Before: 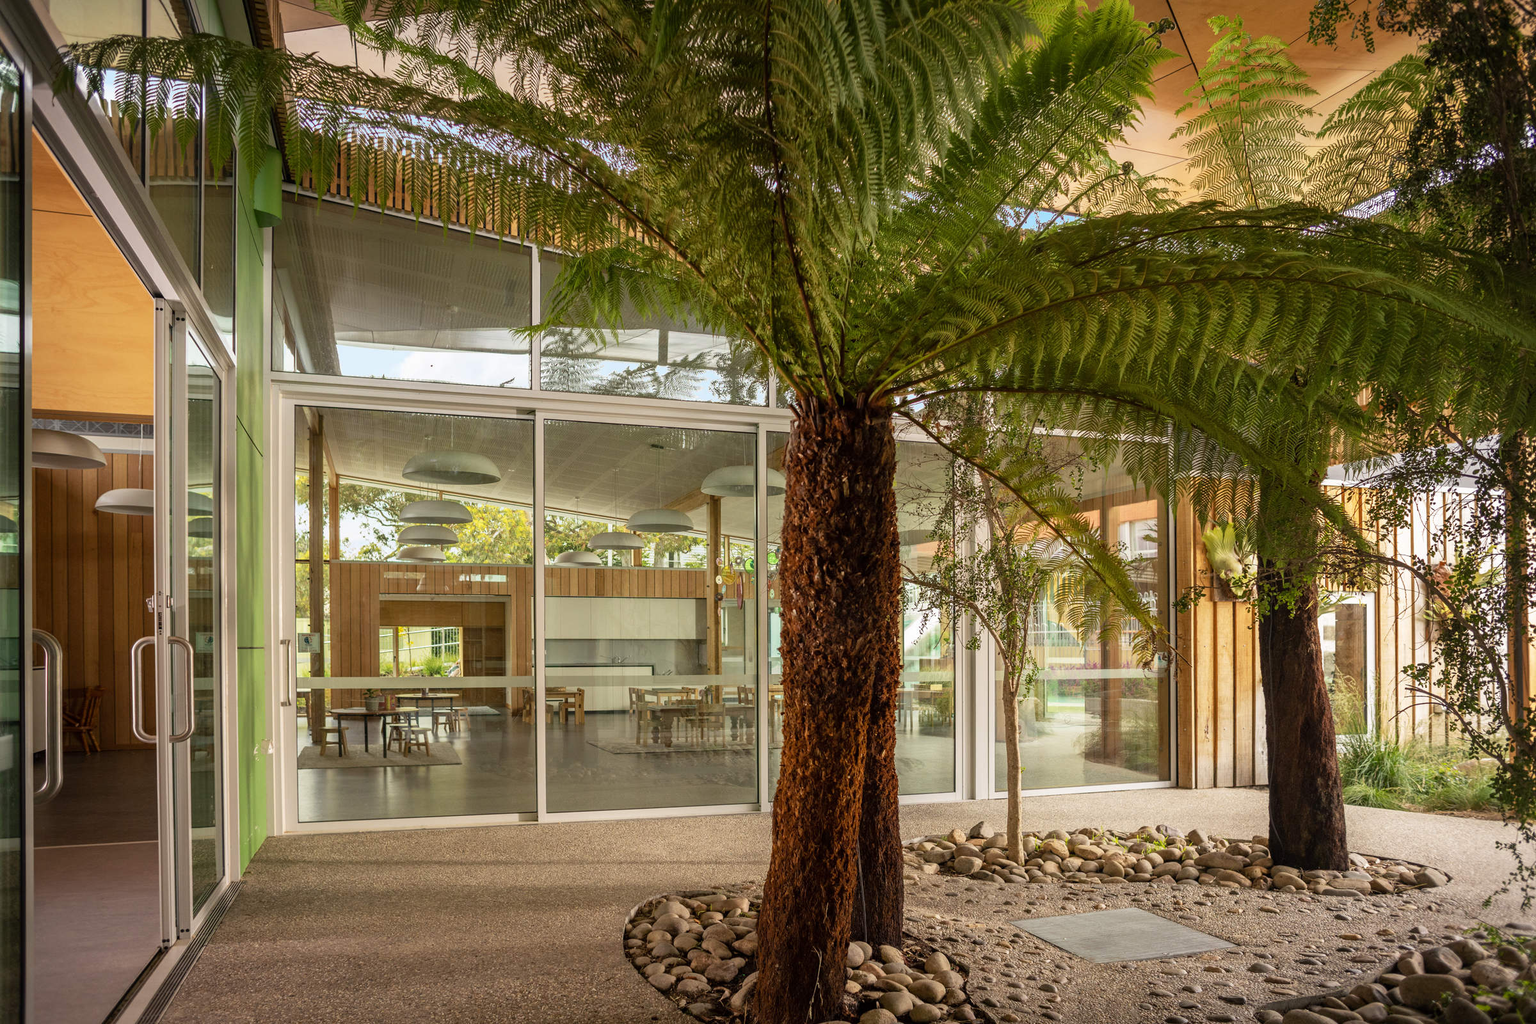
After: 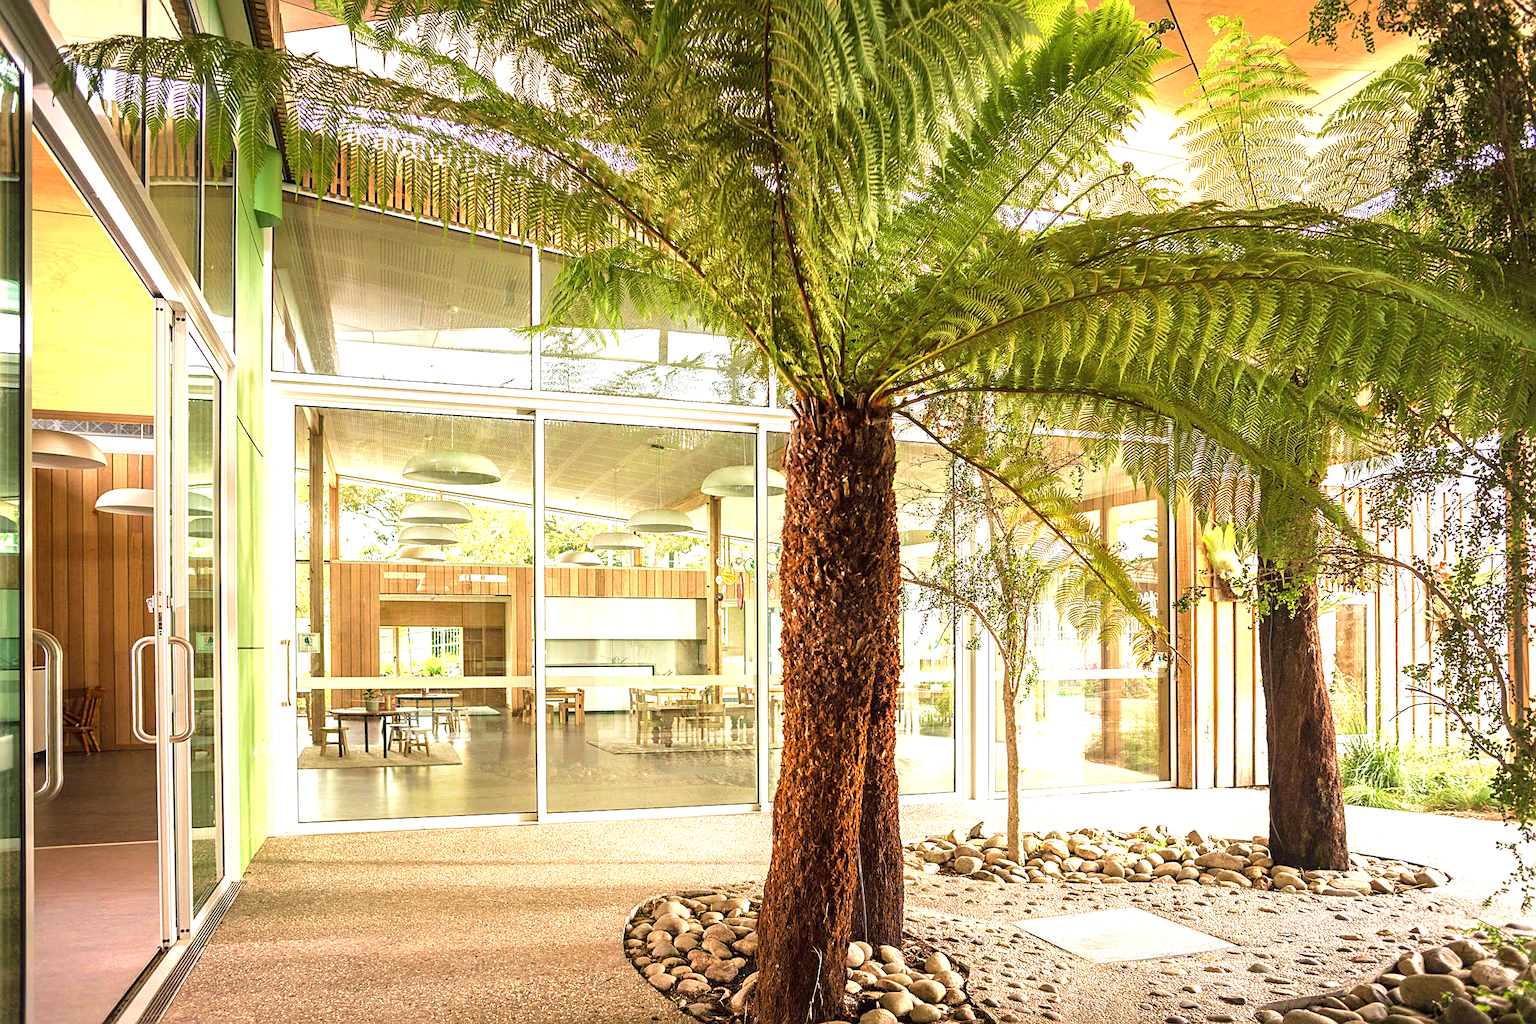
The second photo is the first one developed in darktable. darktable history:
exposure: black level correction 0, exposure 1.743 EV, compensate exposure bias true, compensate highlight preservation false
sharpen: on, module defaults
velvia: strength 44.69%
